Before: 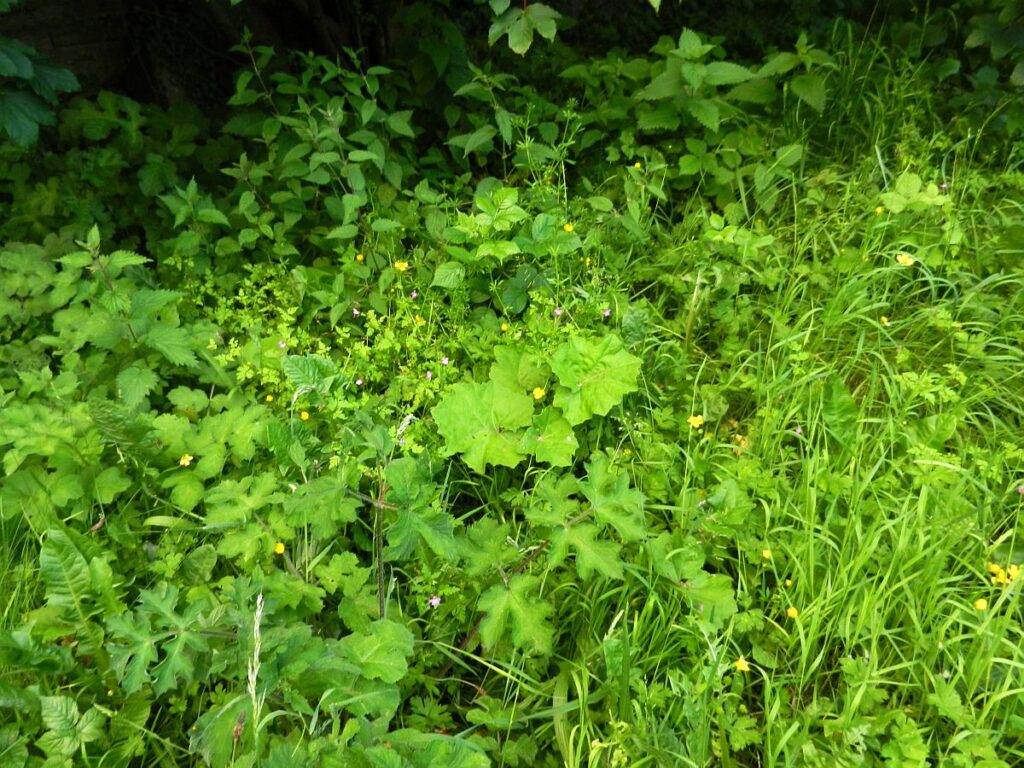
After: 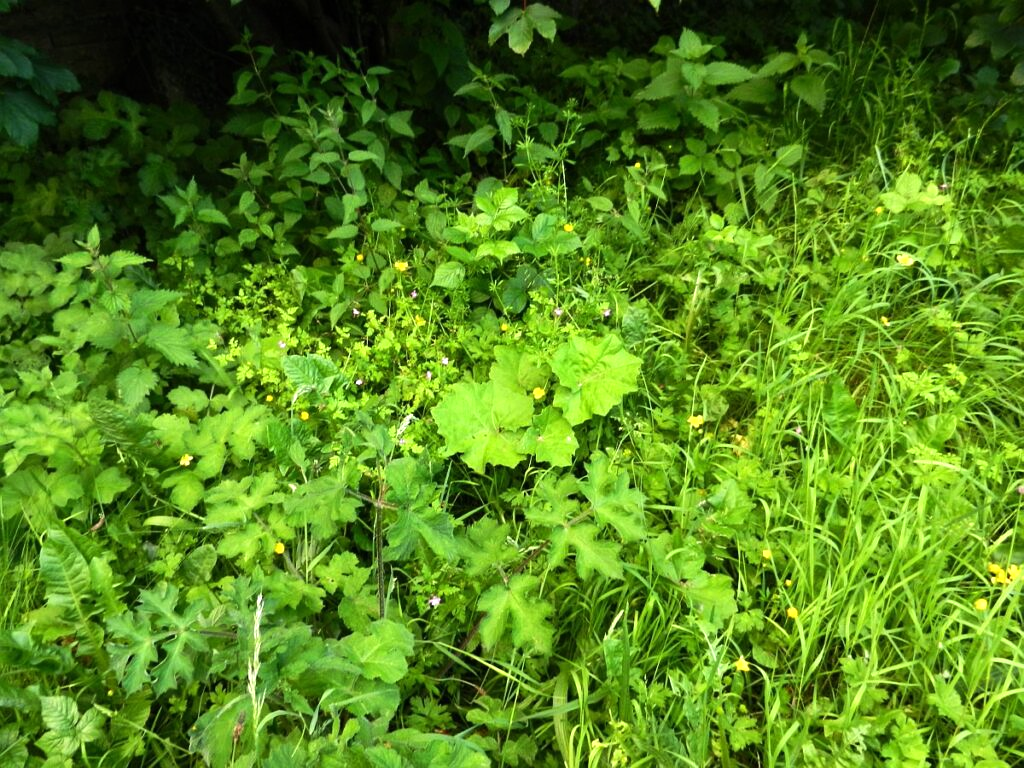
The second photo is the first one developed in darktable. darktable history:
tone equalizer: -8 EV -0.387 EV, -7 EV -0.397 EV, -6 EV -0.372 EV, -5 EV -0.241 EV, -3 EV 0.222 EV, -2 EV 0.353 EV, -1 EV 0.391 EV, +0 EV 0.439 EV, edges refinement/feathering 500, mask exposure compensation -1.57 EV, preserve details no
